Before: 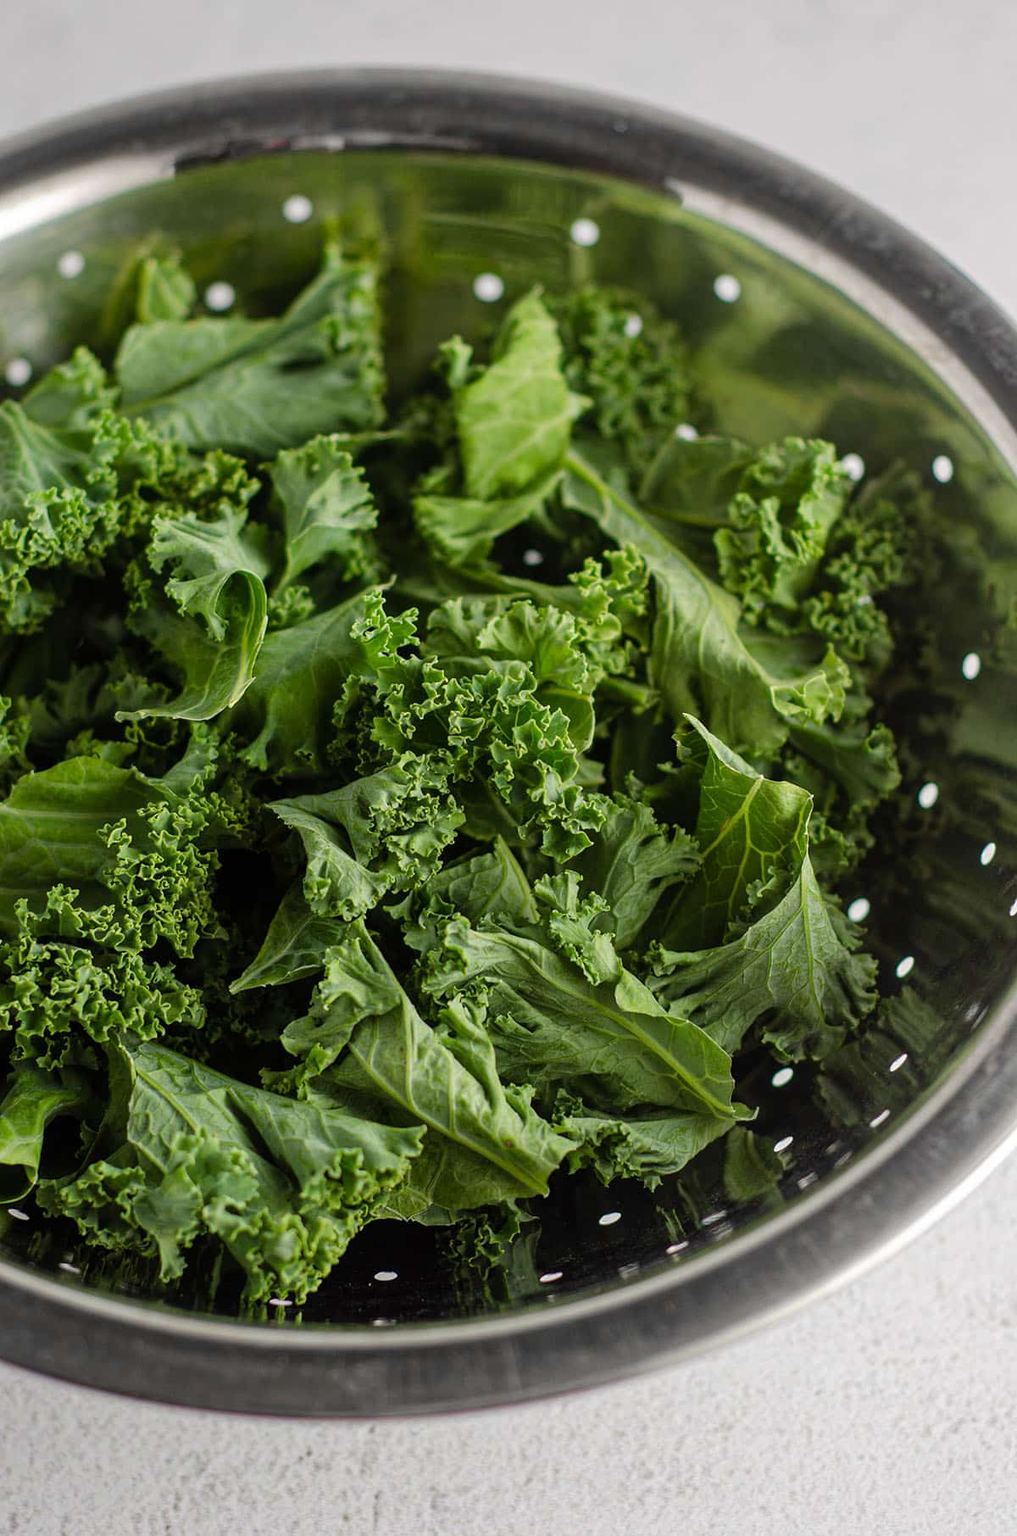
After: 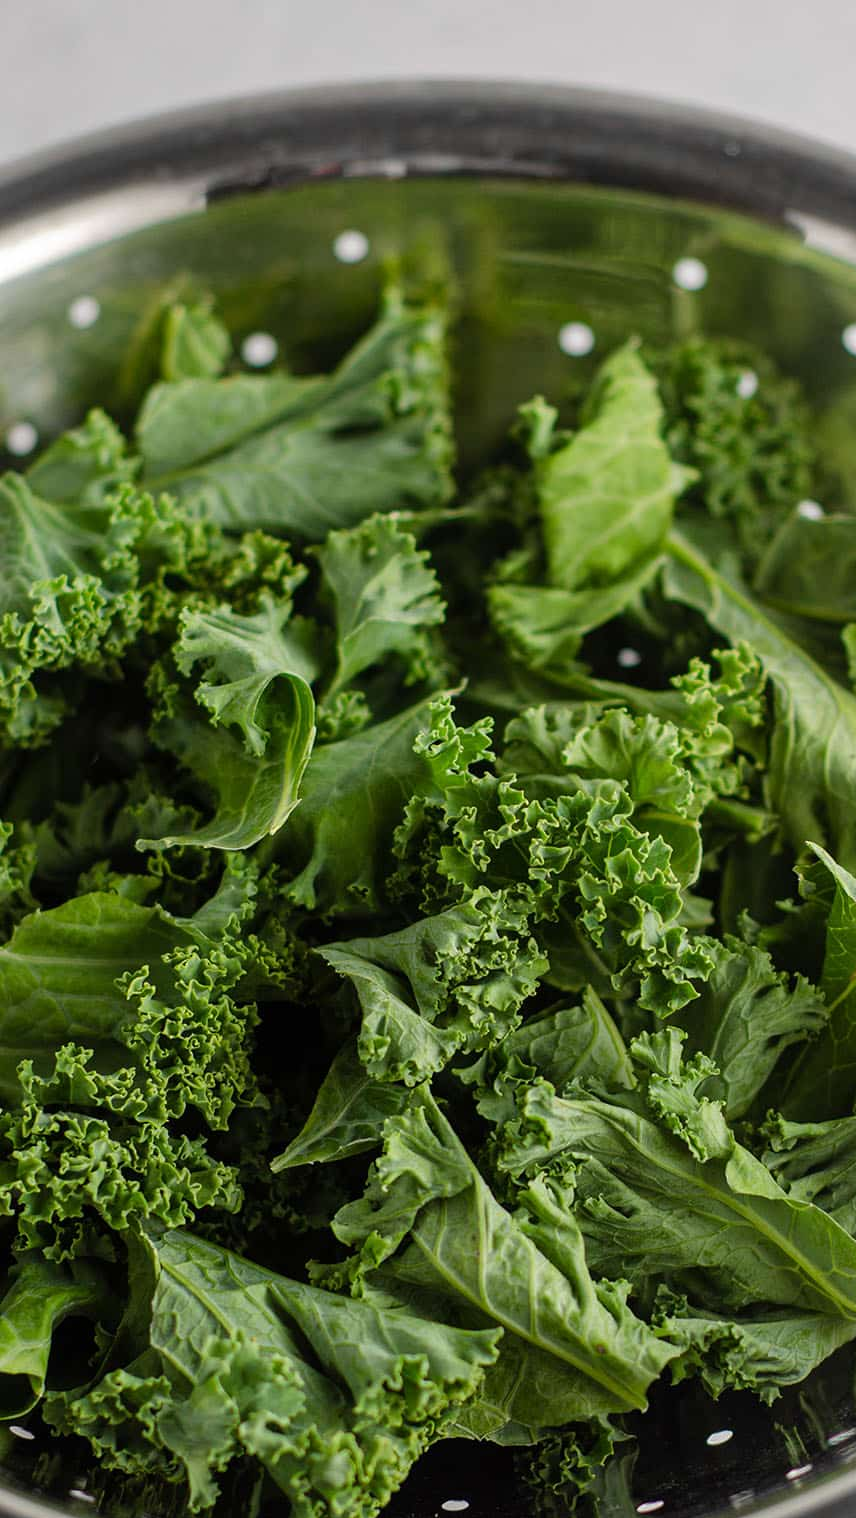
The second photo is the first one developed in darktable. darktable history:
crop: right 28.642%, bottom 16.217%
